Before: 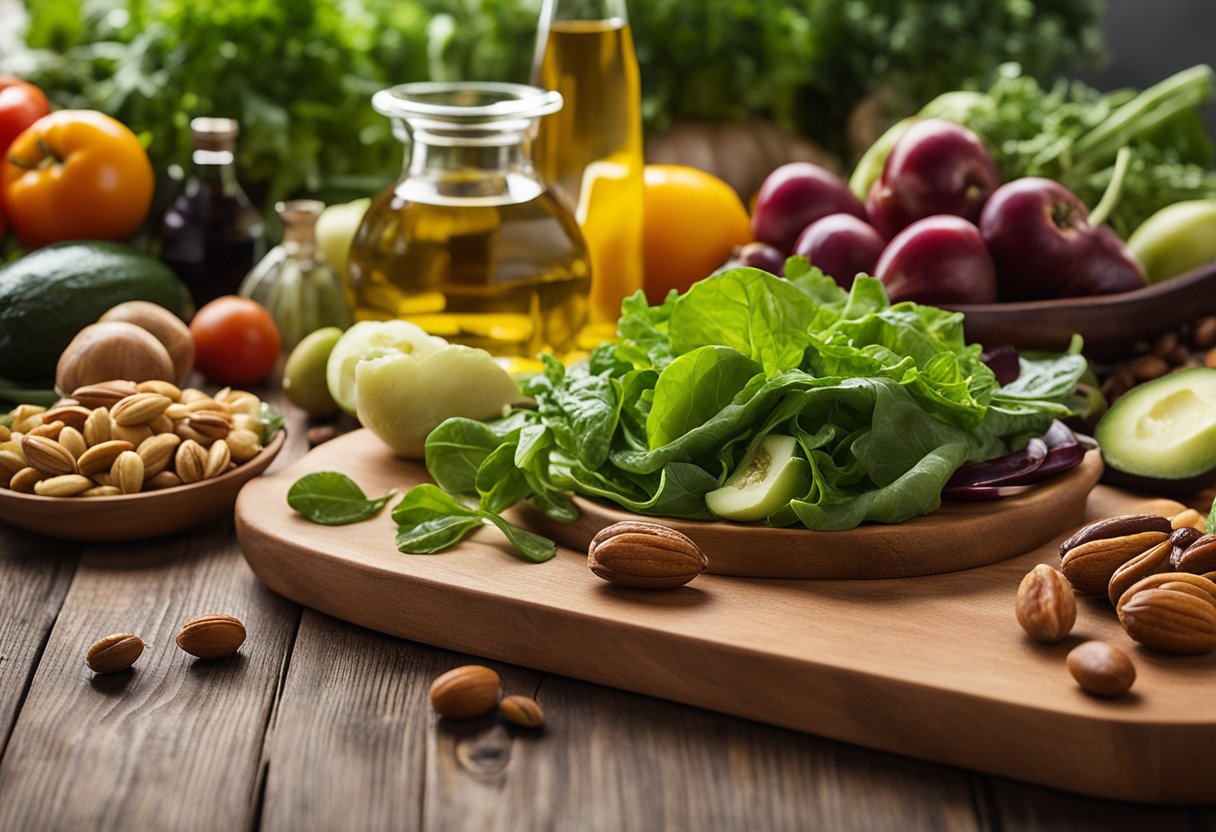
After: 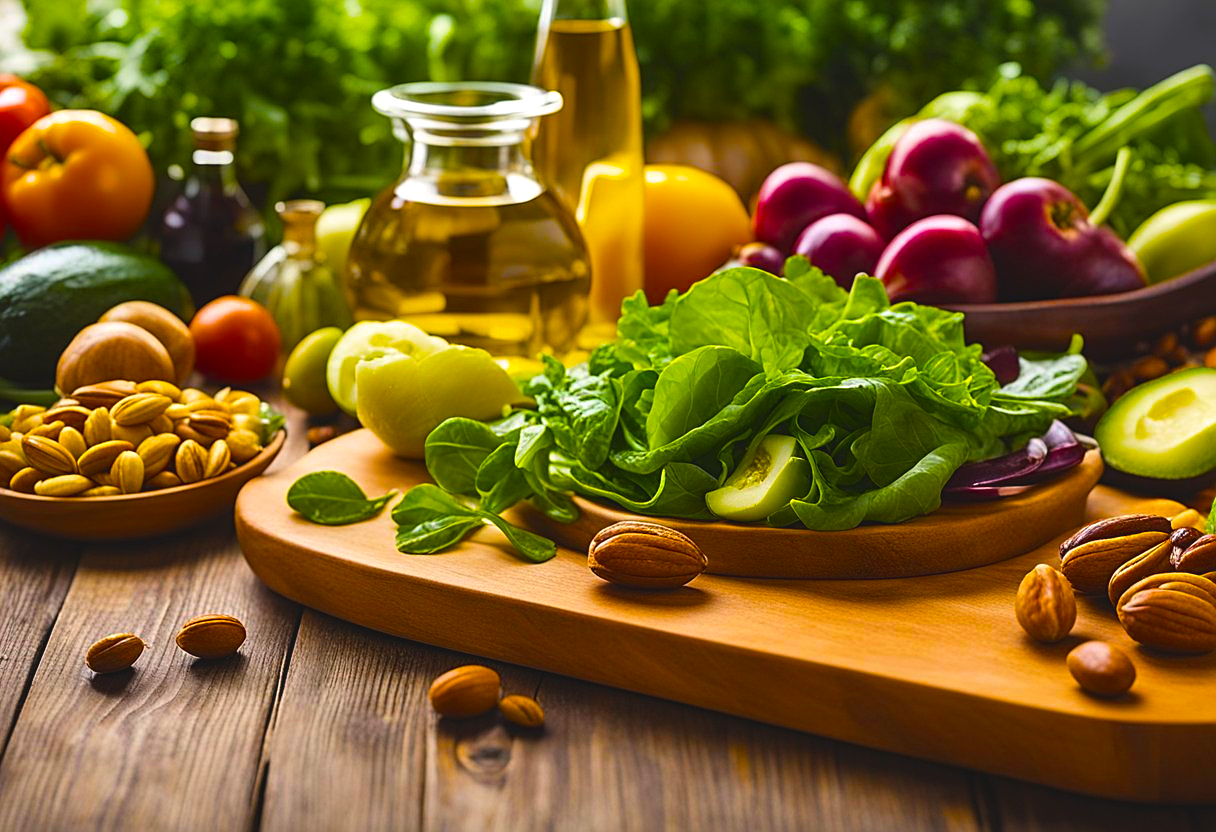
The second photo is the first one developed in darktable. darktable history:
color balance rgb: highlights gain › chroma 0.251%, highlights gain › hue 329.79°, global offset › luminance 0.718%, linear chroma grading › global chroma 0.423%, perceptual saturation grading › global saturation 65.765%, perceptual saturation grading › highlights 50.837%, perceptual saturation grading › shadows 29.895%, perceptual brilliance grading › global brilliance 3.207%, global vibrance 10.907%
sharpen: on, module defaults
